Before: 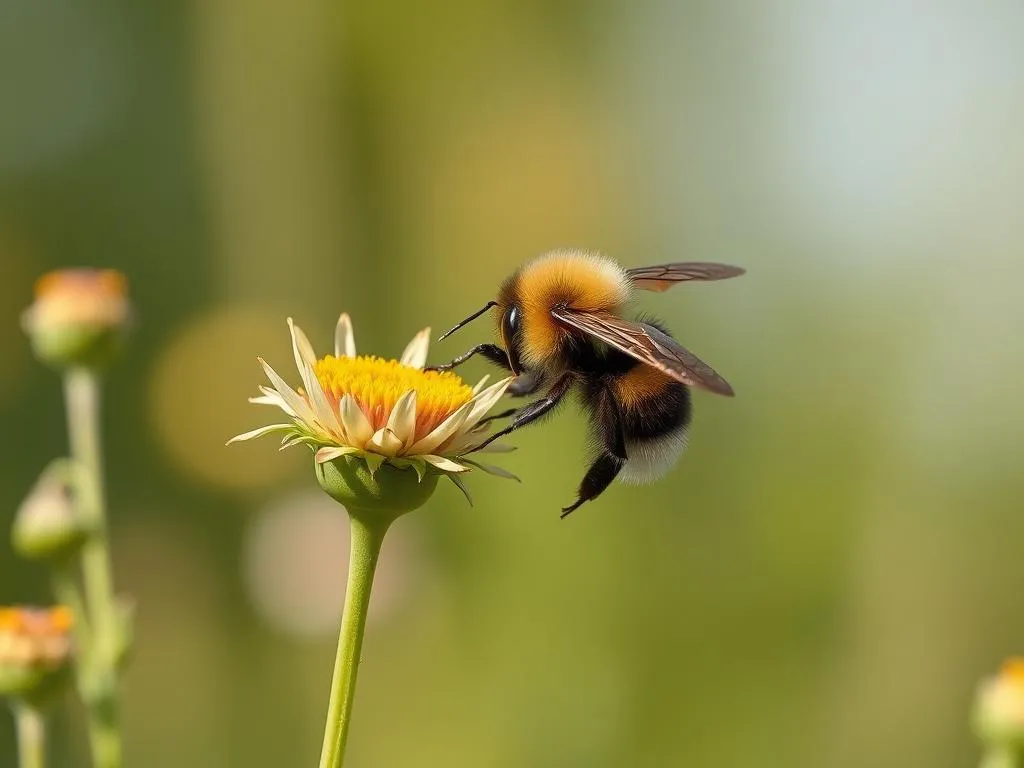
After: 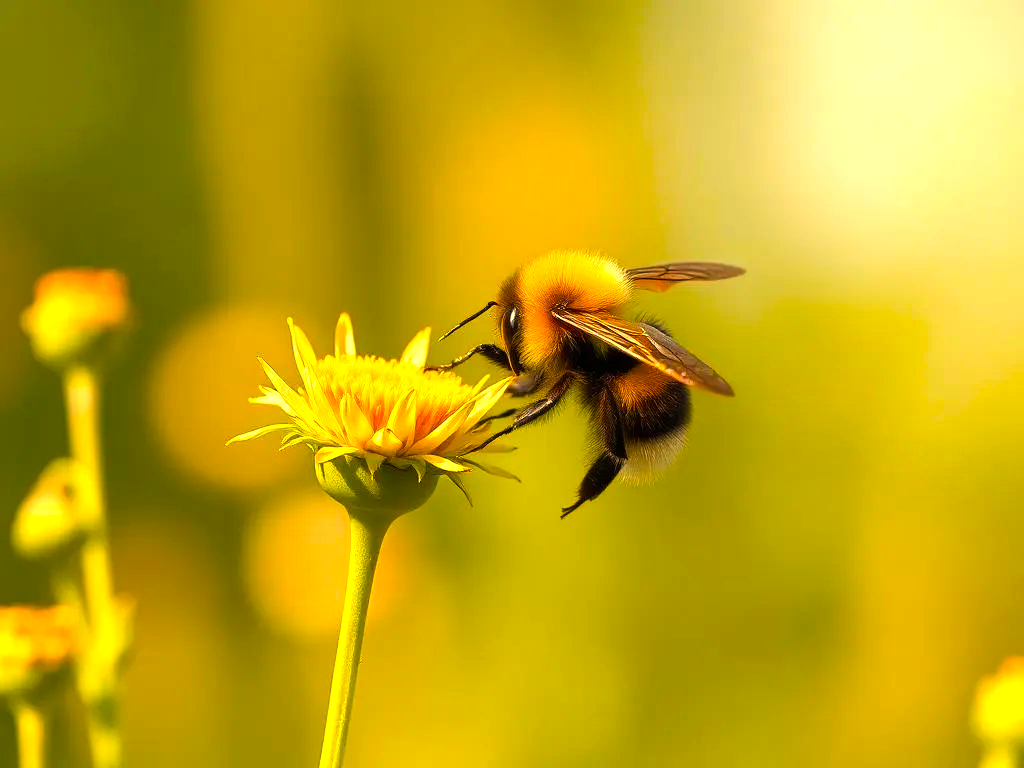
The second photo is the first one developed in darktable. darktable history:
exposure: exposure 0.485 EV, compensate highlight preservation false
tone equalizer: on, module defaults
color balance rgb: linear chroma grading › global chroma 50%, perceptual saturation grading › global saturation 2.34%, global vibrance 6.64%, contrast 12.71%, saturation formula JzAzBz (2021)
white balance: red 1.138, green 0.996, blue 0.812
